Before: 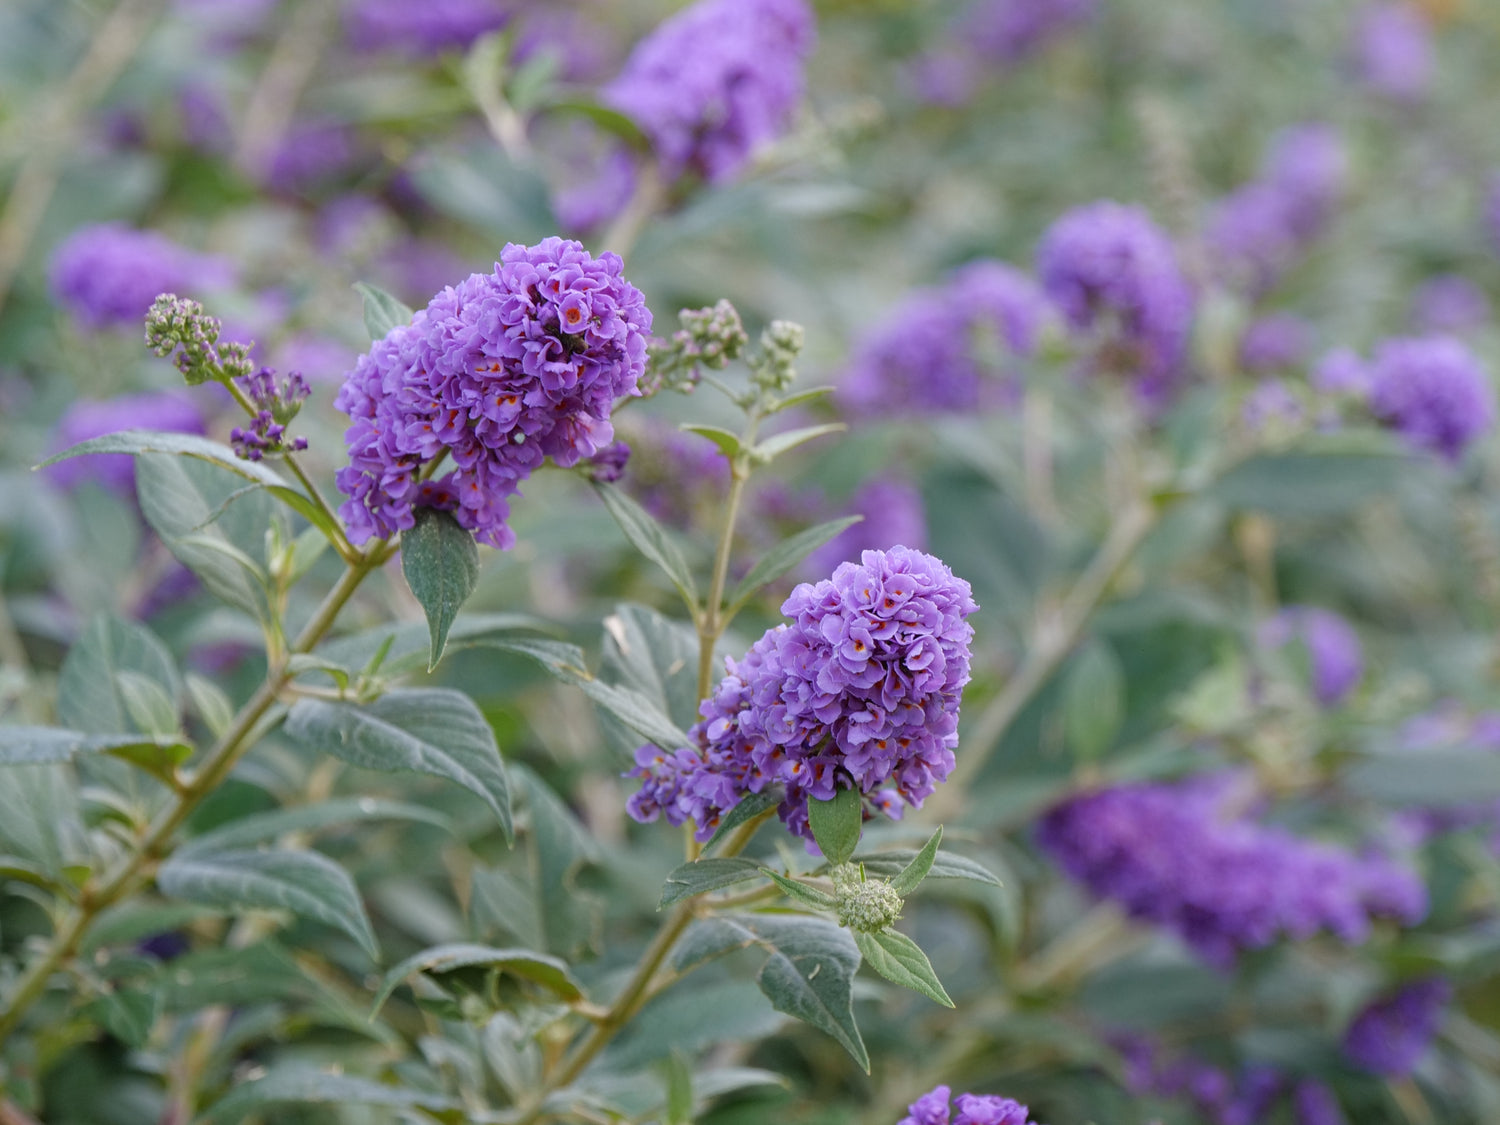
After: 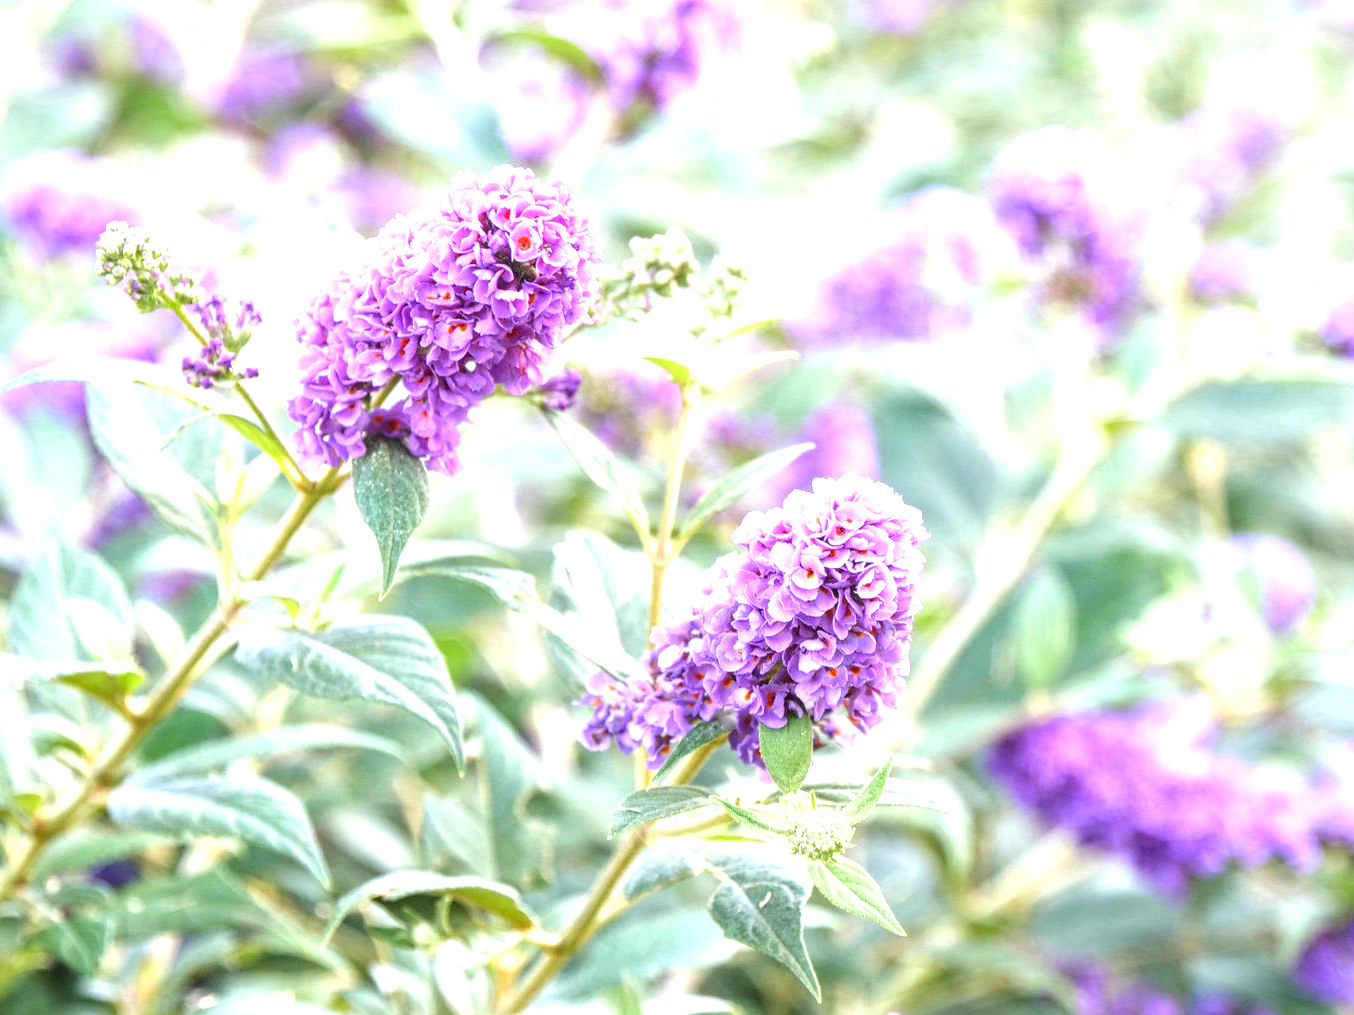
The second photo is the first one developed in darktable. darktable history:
crop: left 3.305%, top 6.436%, right 6.389%, bottom 3.258%
exposure: black level correction 0, exposure 1.975 EV, compensate exposure bias true, compensate highlight preservation false
local contrast: on, module defaults
